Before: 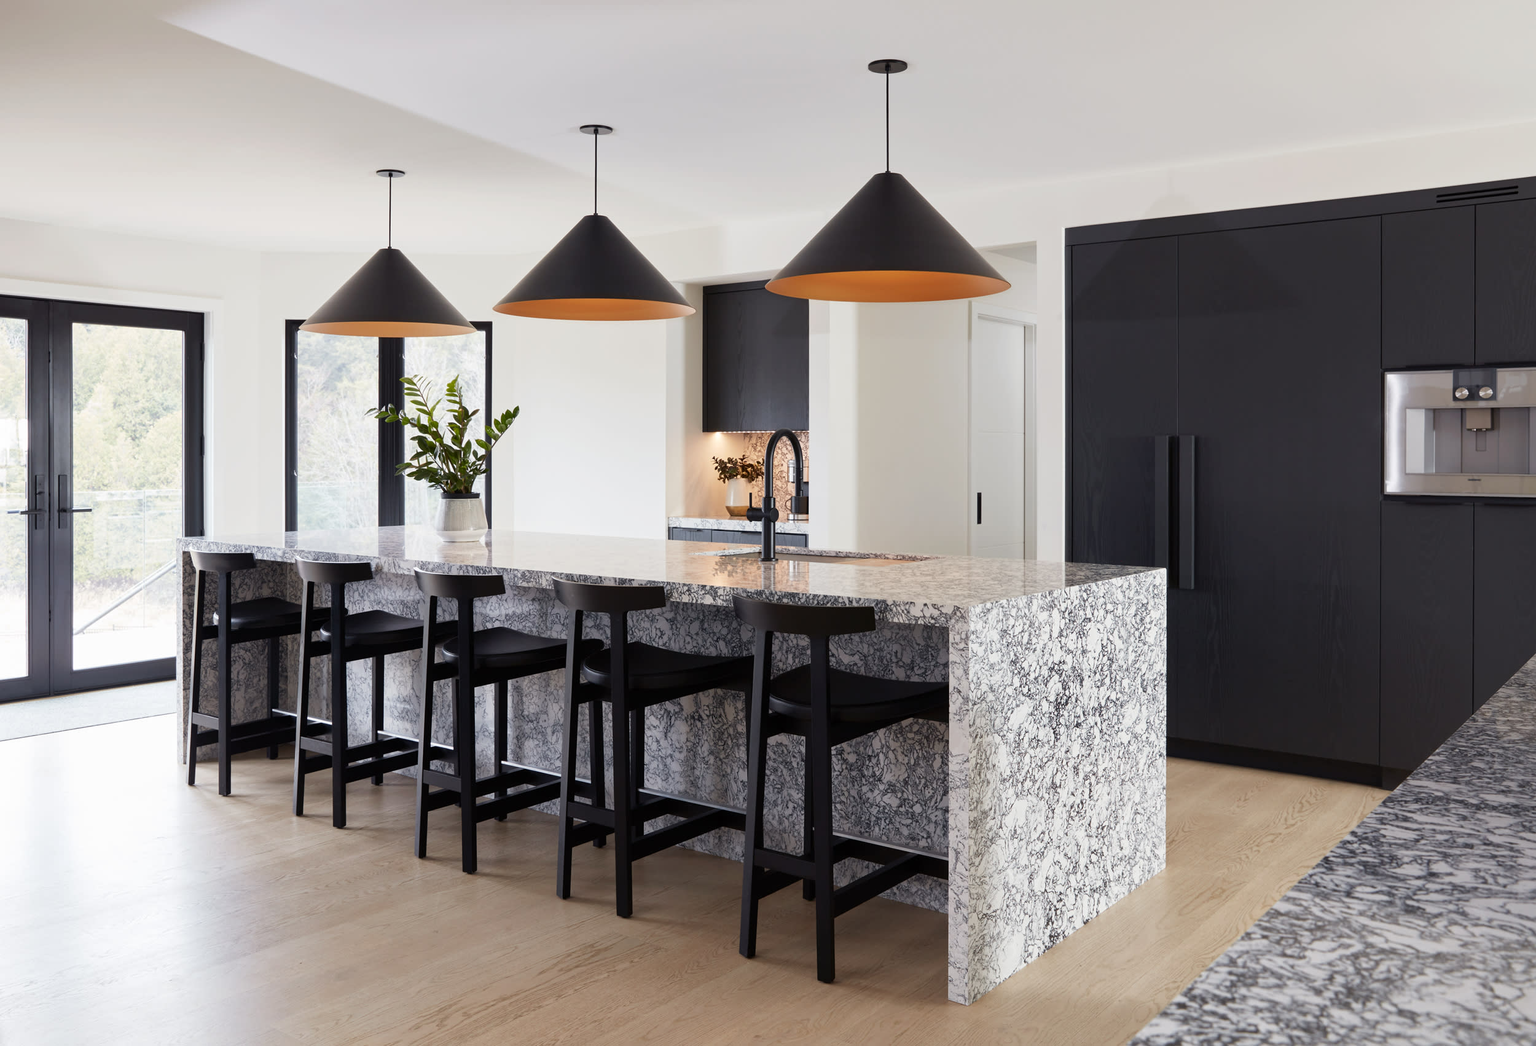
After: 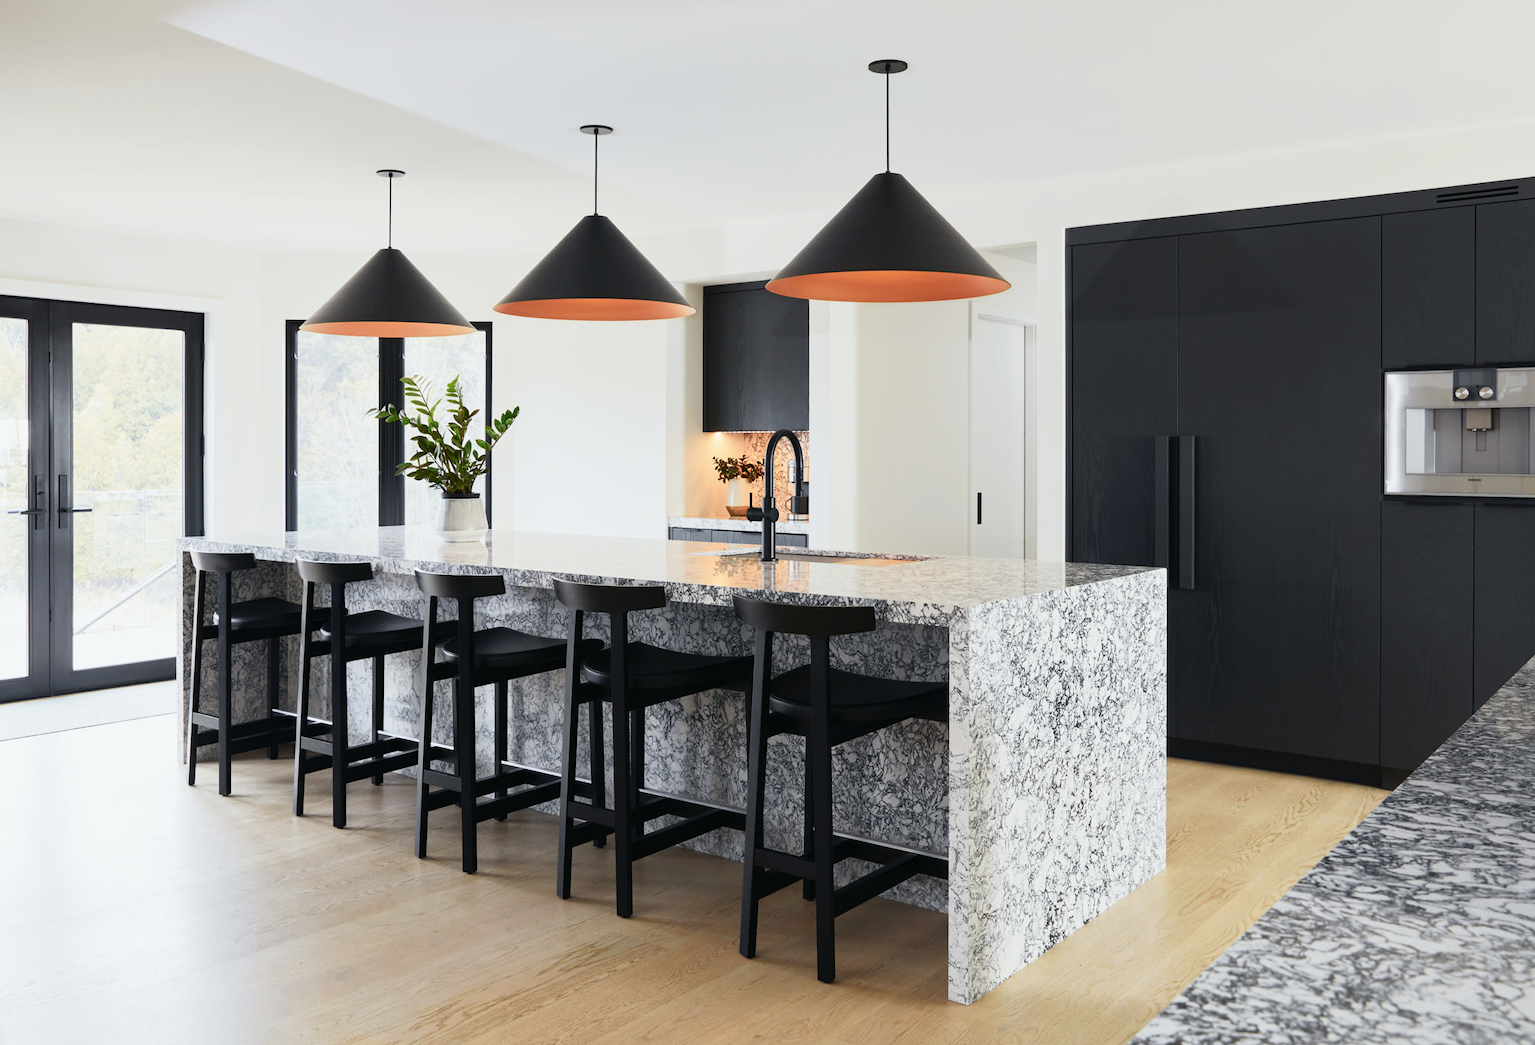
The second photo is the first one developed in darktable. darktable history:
tone curve: curves: ch0 [(0, 0.013) (0.104, 0.103) (0.258, 0.267) (0.448, 0.489) (0.709, 0.794) (0.895, 0.915) (0.994, 0.971)]; ch1 [(0, 0) (0.335, 0.298) (0.446, 0.416) (0.488, 0.488) (0.515, 0.504) (0.581, 0.615) (0.635, 0.661) (1, 1)]; ch2 [(0, 0) (0.314, 0.306) (0.436, 0.447) (0.502, 0.5) (0.538, 0.541) (0.568, 0.603) (0.641, 0.635) (0.717, 0.701) (1, 1)], color space Lab, independent channels, preserve colors none
